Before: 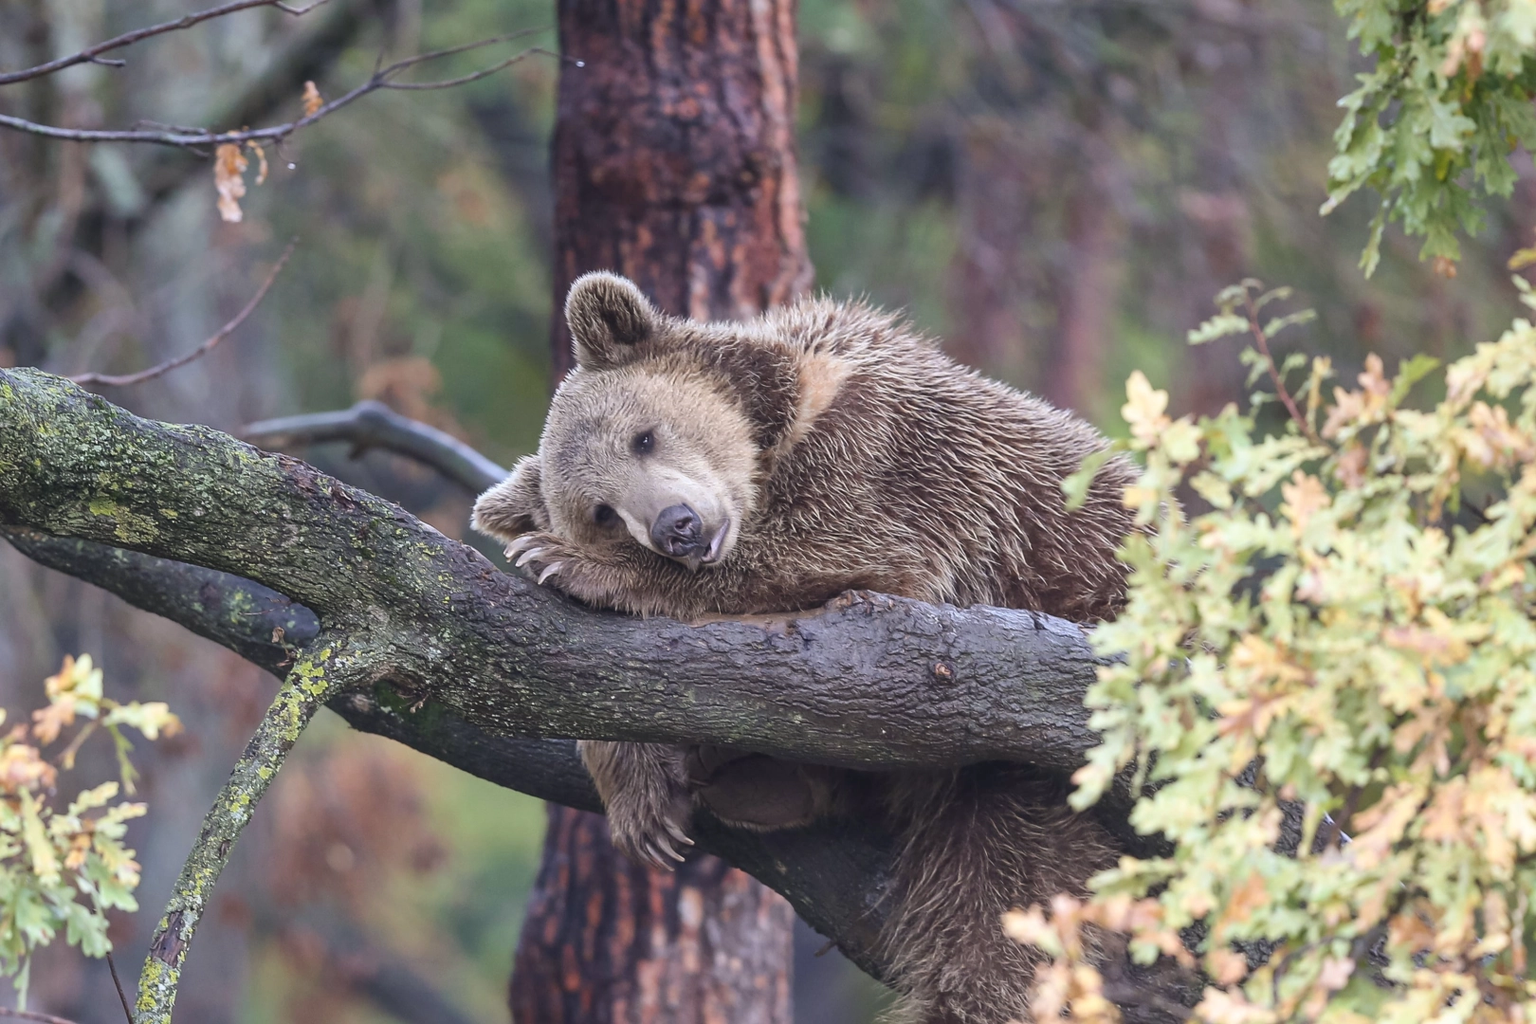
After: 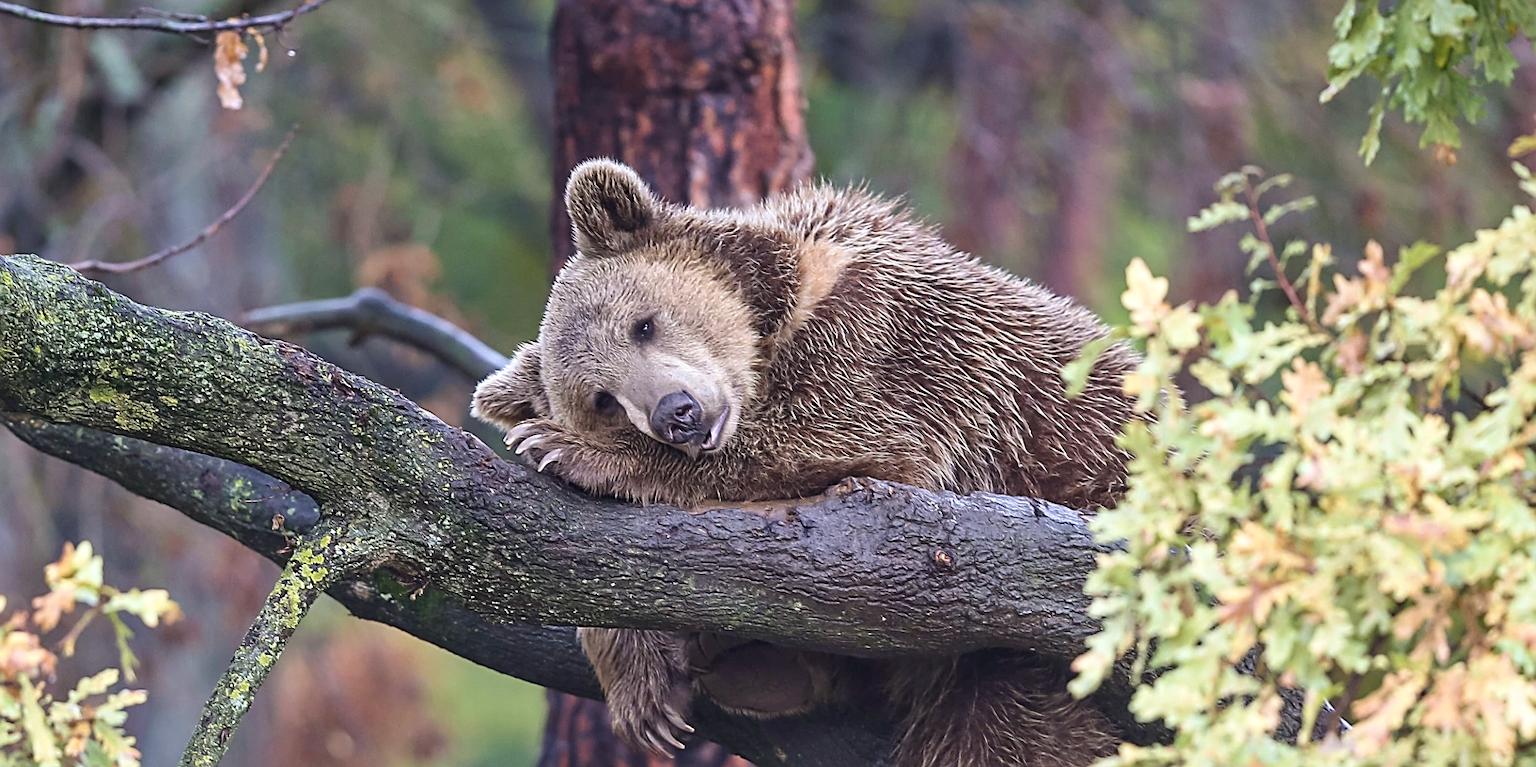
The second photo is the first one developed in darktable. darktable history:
contrast equalizer: octaves 7, y [[0.5, 0.501, 0.532, 0.538, 0.54, 0.541], [0.5 ×6], [0.5 ×6], [0 ×6], [0 ×6]]
velvia: on, module defaults
sharpen: on, module defaults
crop: top 11.04%, bottom 13.965%
